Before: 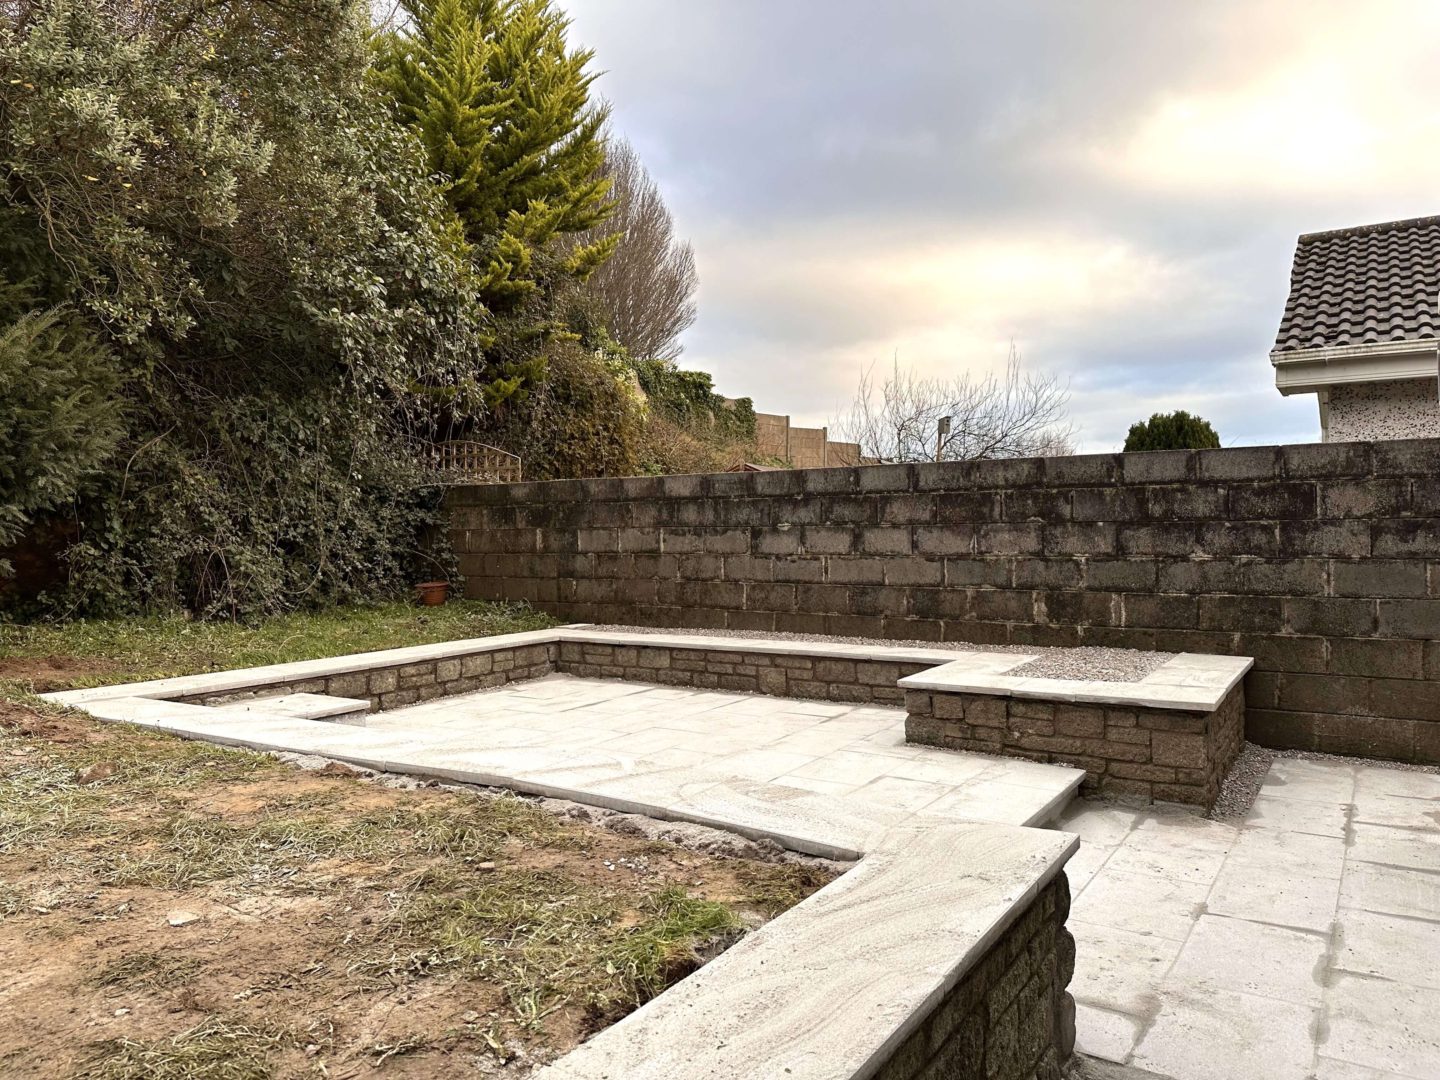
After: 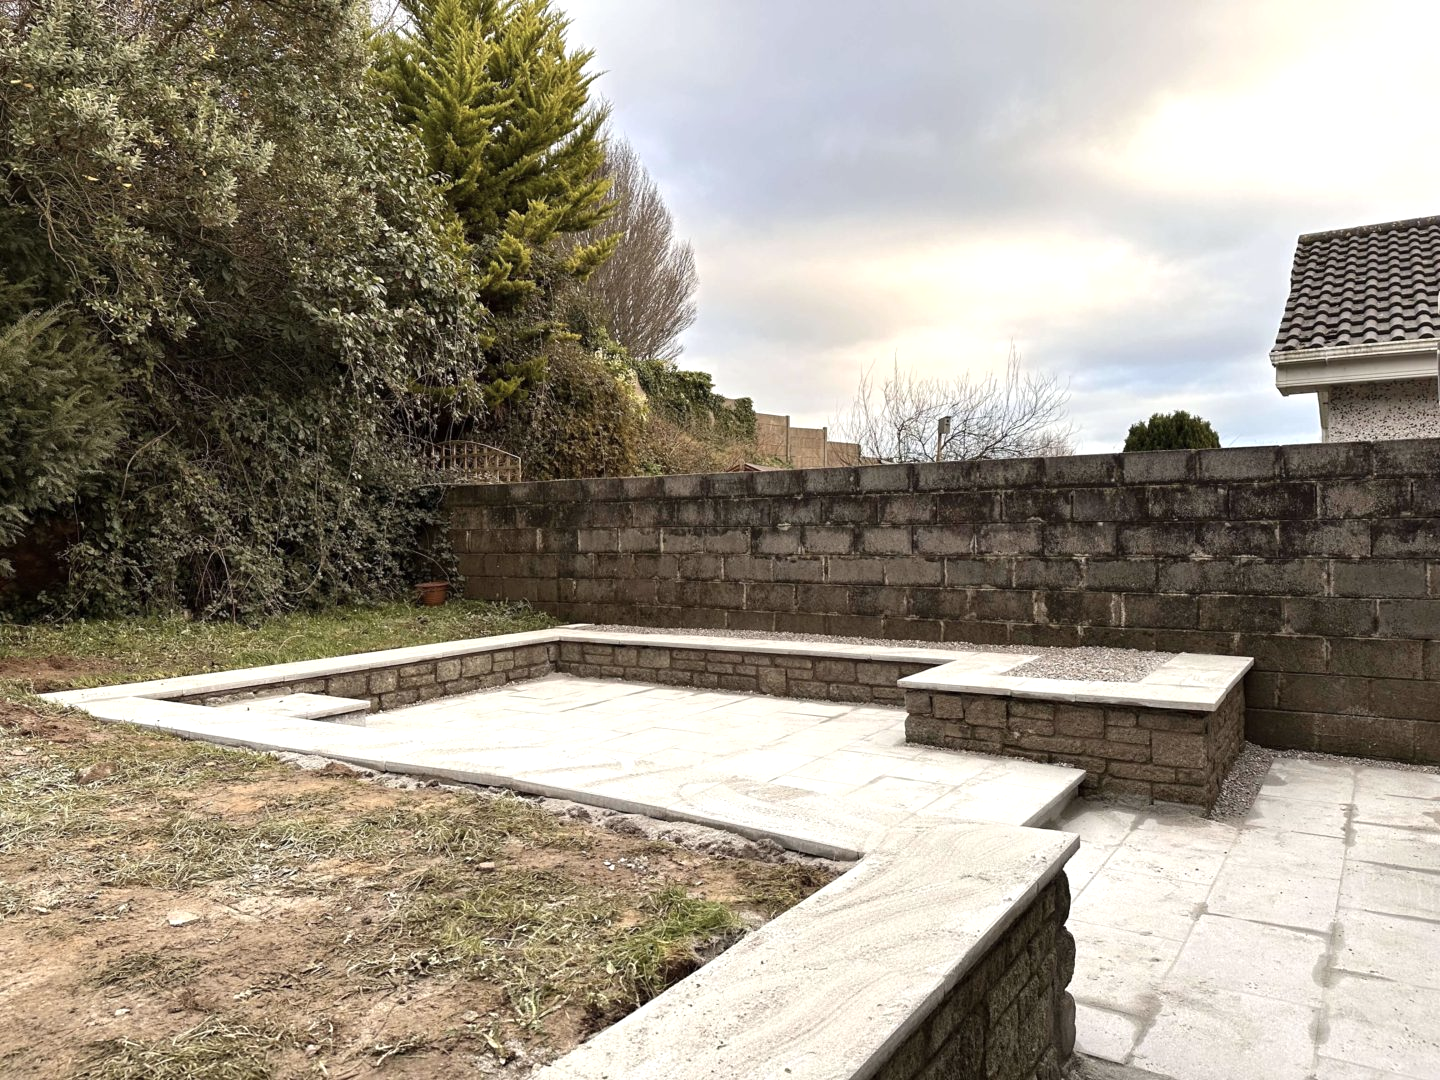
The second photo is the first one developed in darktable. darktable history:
exposure: exposure 0.191 EV, compensate highlight preservation false
color contrast: green-magenta contrast 0.84, blue-yellow contrast 0.86
